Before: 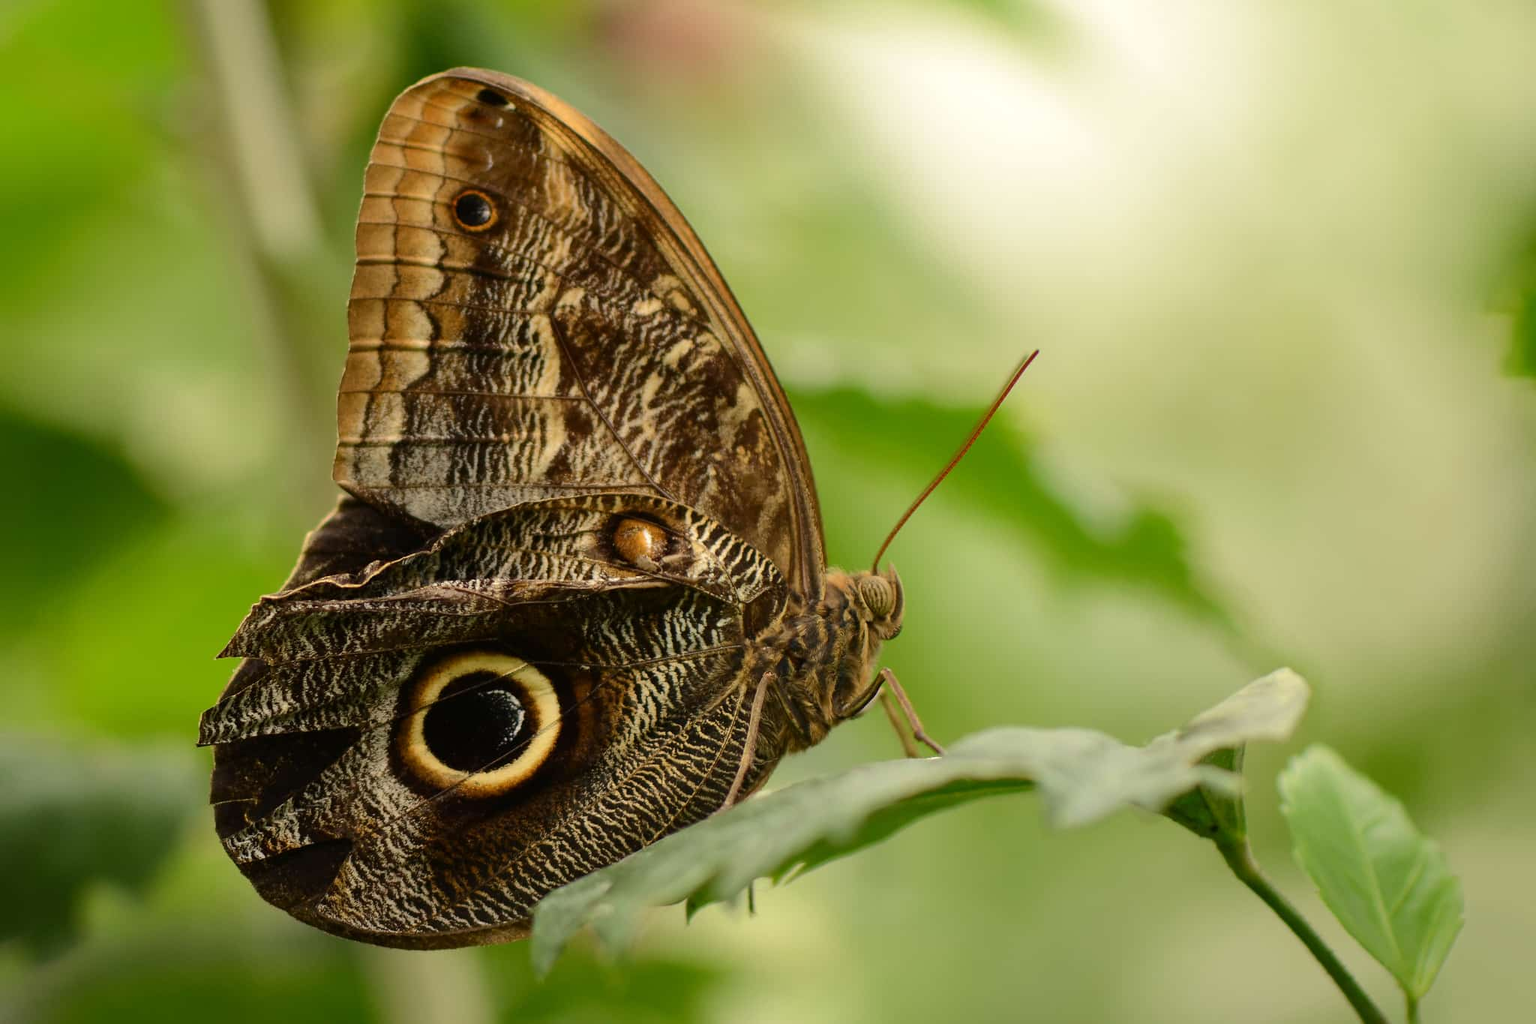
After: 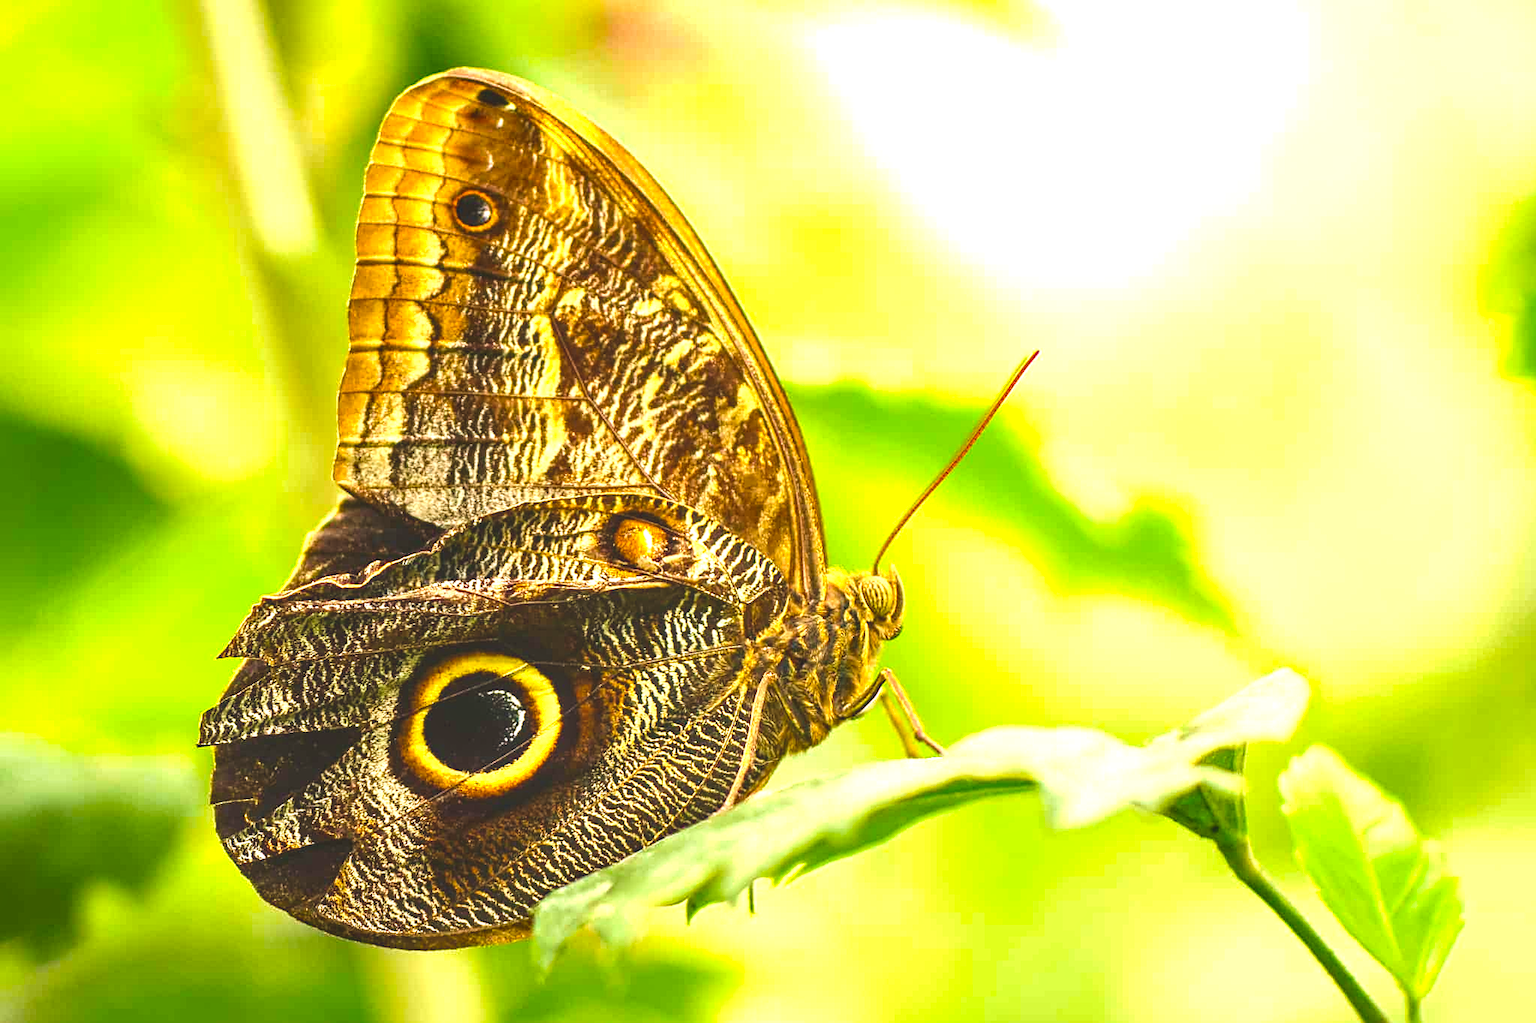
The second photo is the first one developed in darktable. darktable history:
levels: black 0.024%
crop: left 0.009%
color balance rgb: global offset › luminance 1.983%, perceptual saturation grading › global saturation 31.046%, global vibrance 20%
exposure: black level correction 0, exposure 1.748 EV, compensate highlight preservation false
sharpen: on, module defaults
haze removal: compatibility mode true, adaptive false
velvia: on, module defaults
local contrast: on, module defaults
